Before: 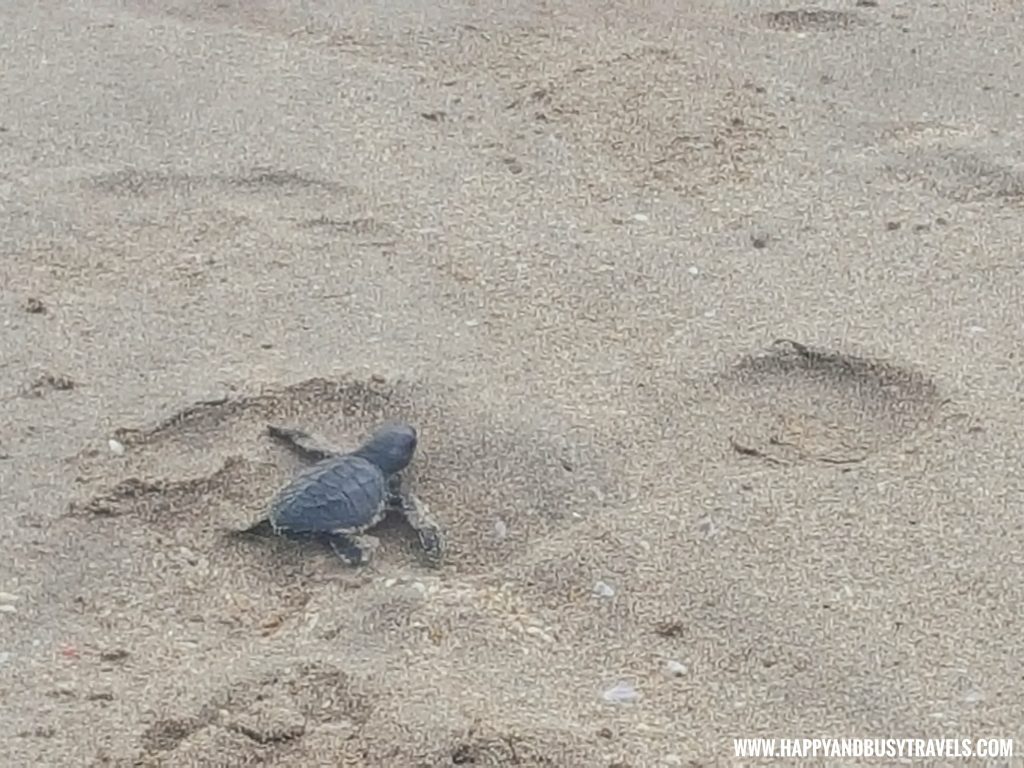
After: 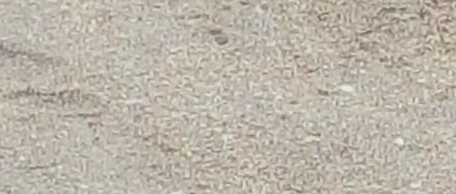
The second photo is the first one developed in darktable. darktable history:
crop: left 28.769%, top 16.808%, right 26.642%, bottom 57.831%
velvia: on, module defaults
filmic rgb: black relative exposure -4.91 EV, white relative exposure 2.84 EV, hardness 3.7
